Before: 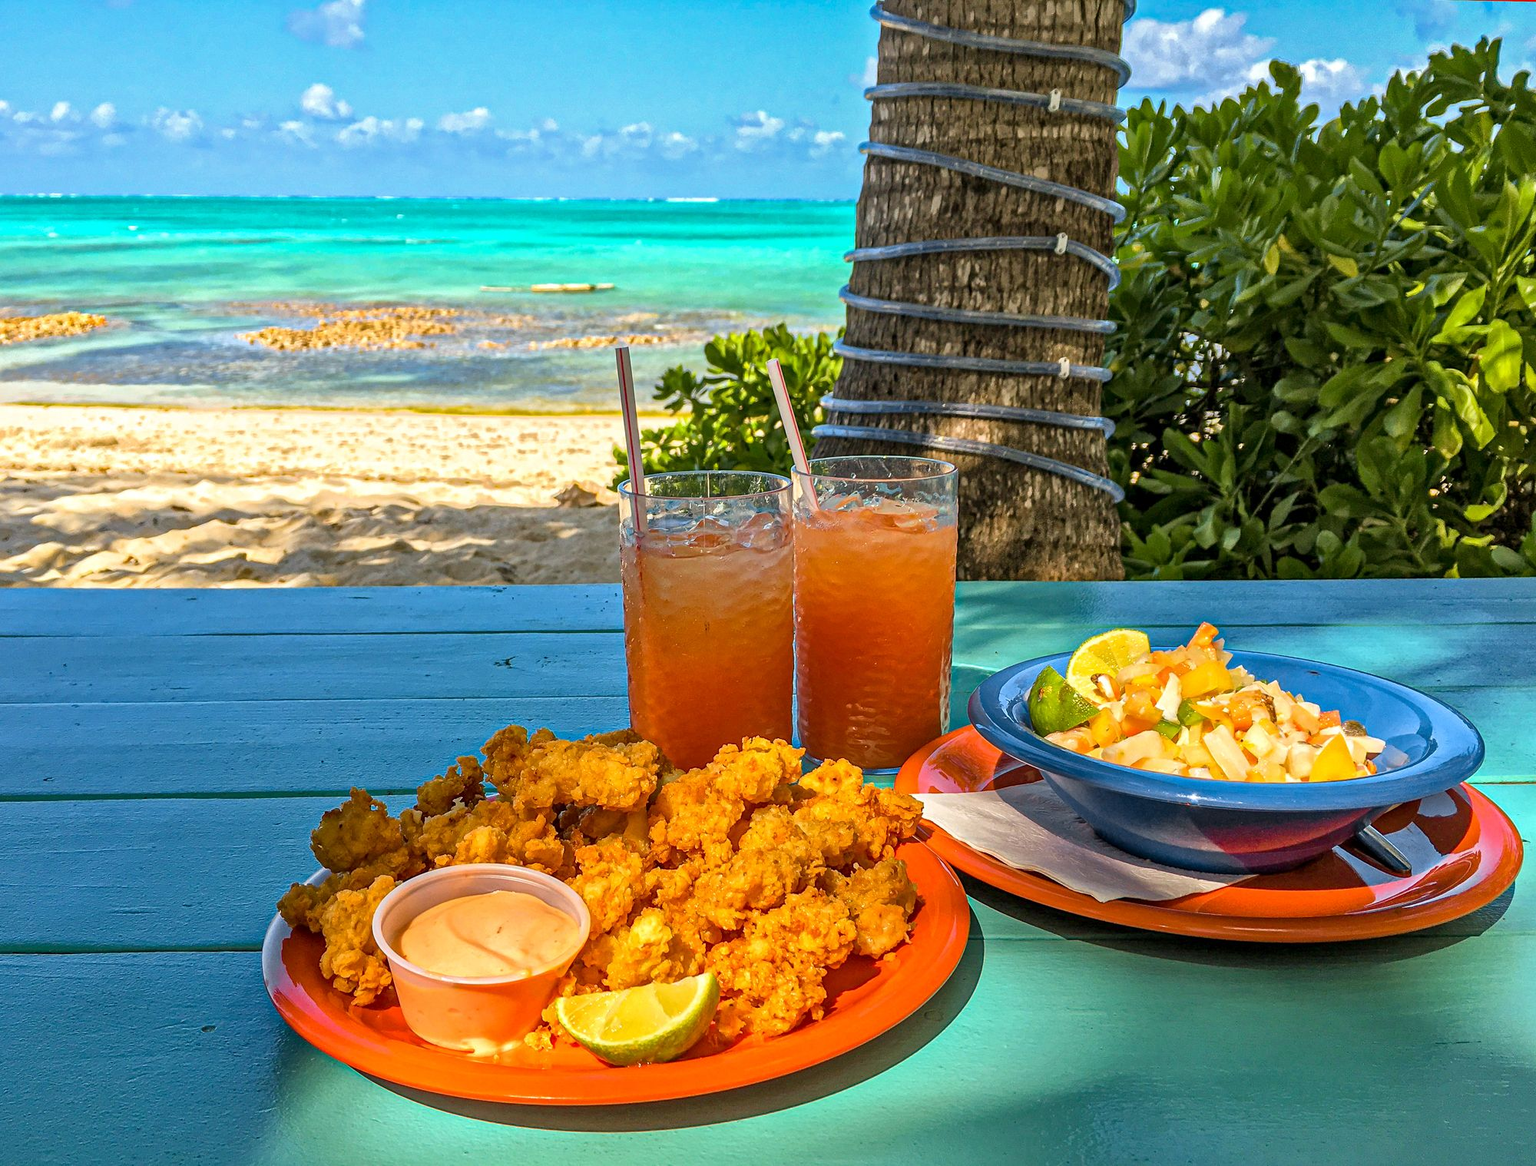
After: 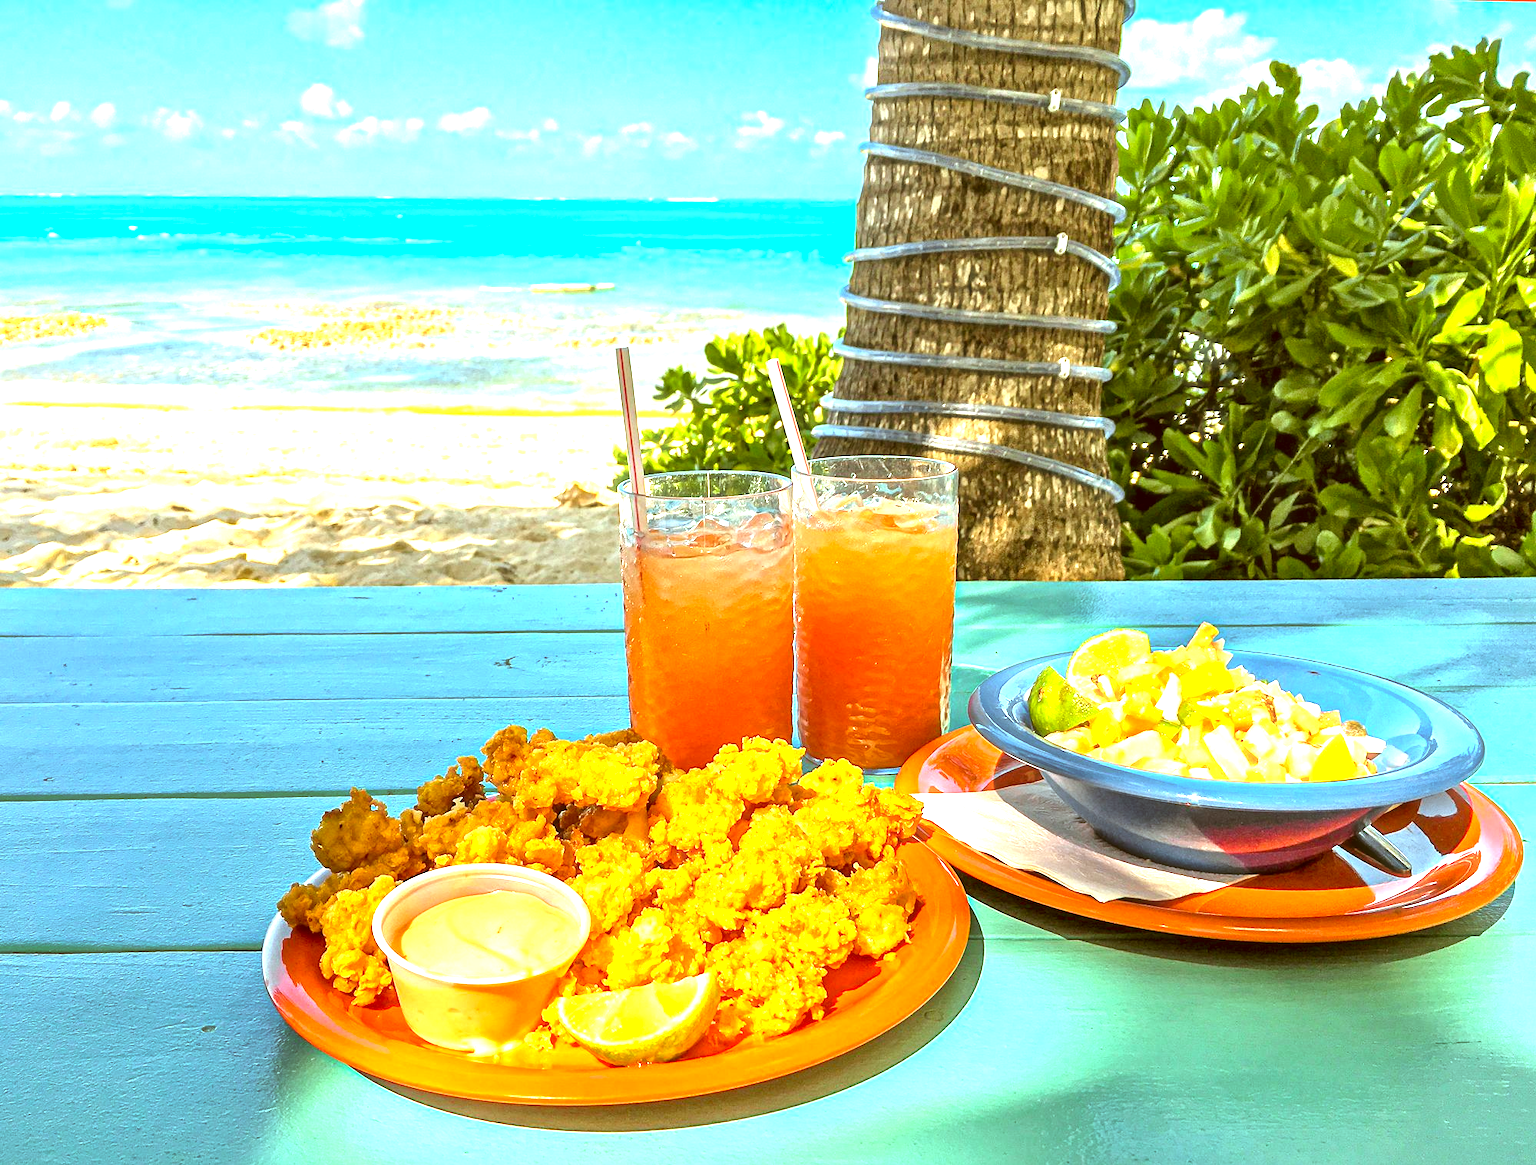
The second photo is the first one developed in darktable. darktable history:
haze removal: strength -0.11, compatibility mode true, adaptive false
color correction: highlights a* -5.22, highlights b* 9.8, shadows a* 9.32, shadows b* 24.88
exposure: black level correction 0, exposure 1.572 EV, compensate highlight preservation false
